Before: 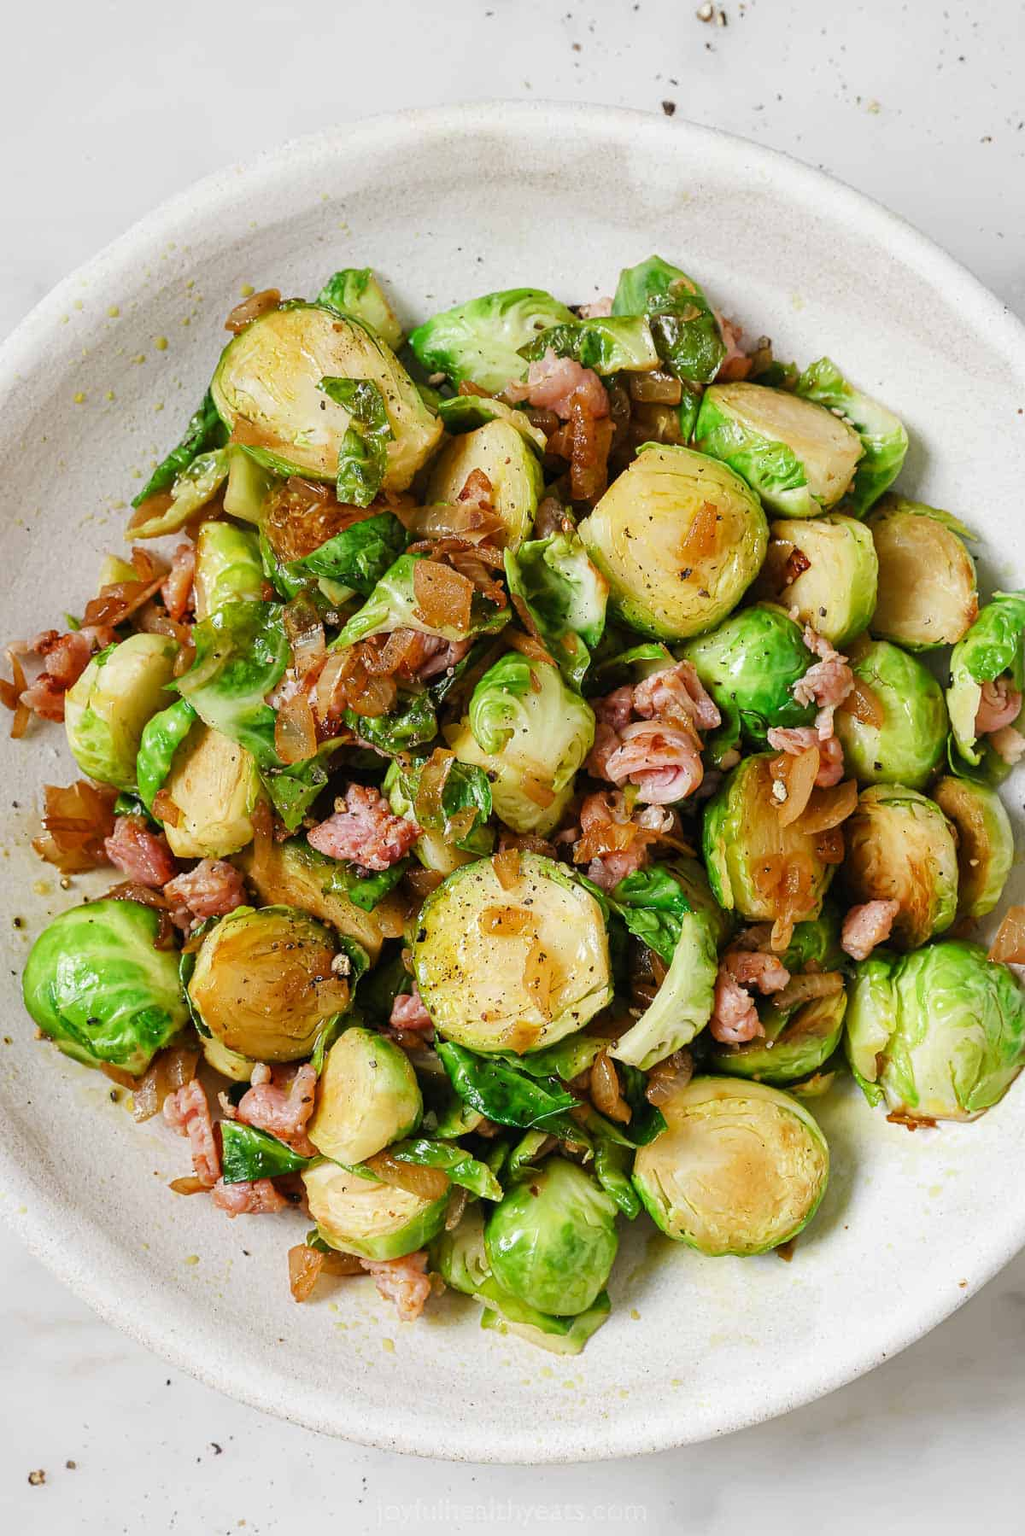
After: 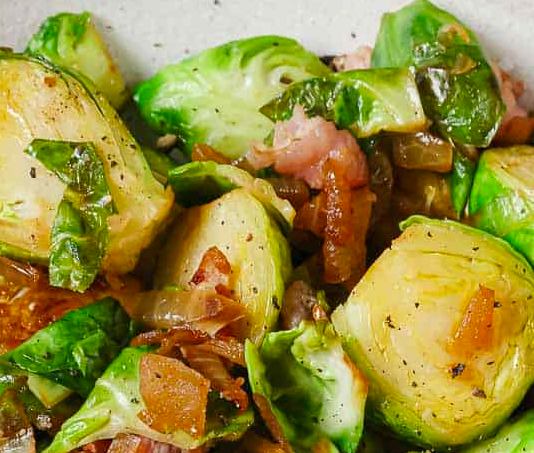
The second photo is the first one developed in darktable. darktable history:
crop: left 28.79%, top 16.799%, right 26.678%, bottom 57.987%
contrast brightness saturation: saturation 0.18
